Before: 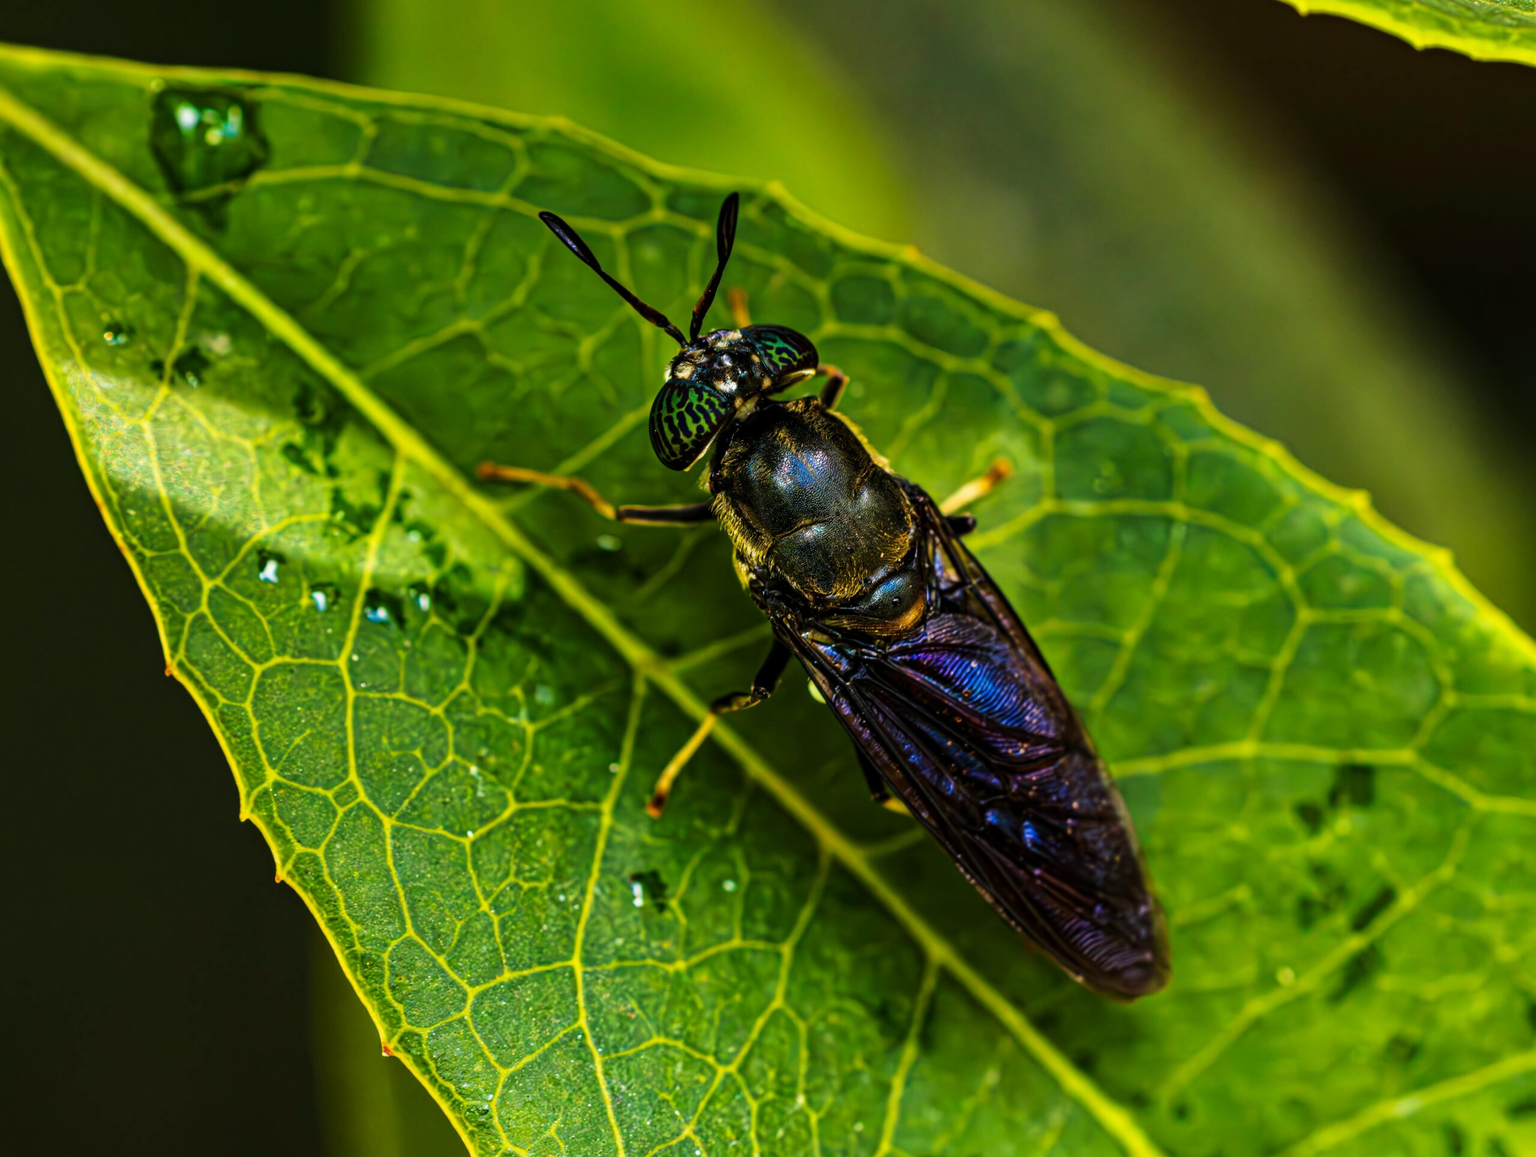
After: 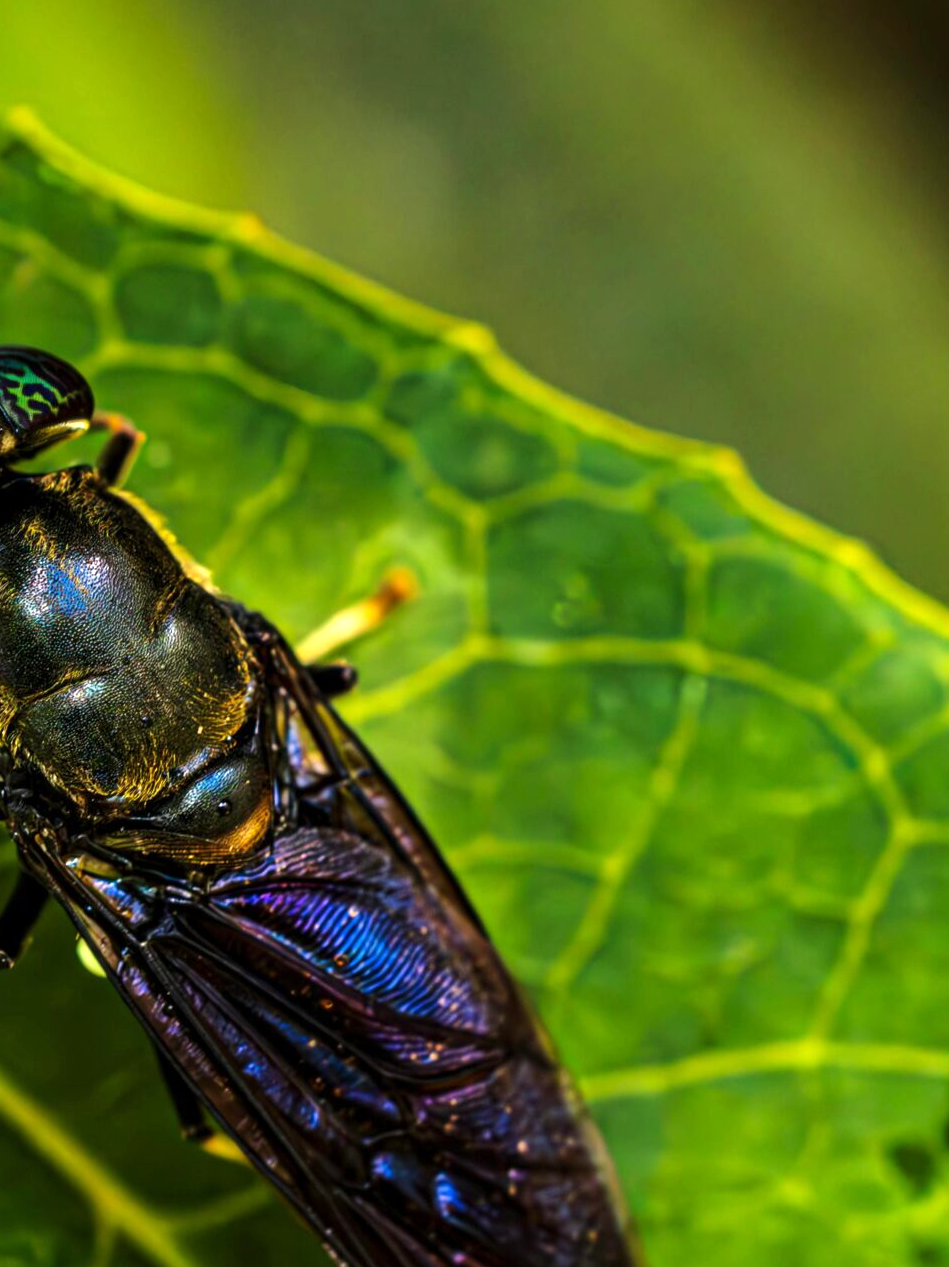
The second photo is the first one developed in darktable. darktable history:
crop and rotate: left 49.644%, top 10.135%, right 13.266%, bottom 24.129%
exposure: exposure 0.49 EV, compensate highlight preservation false
